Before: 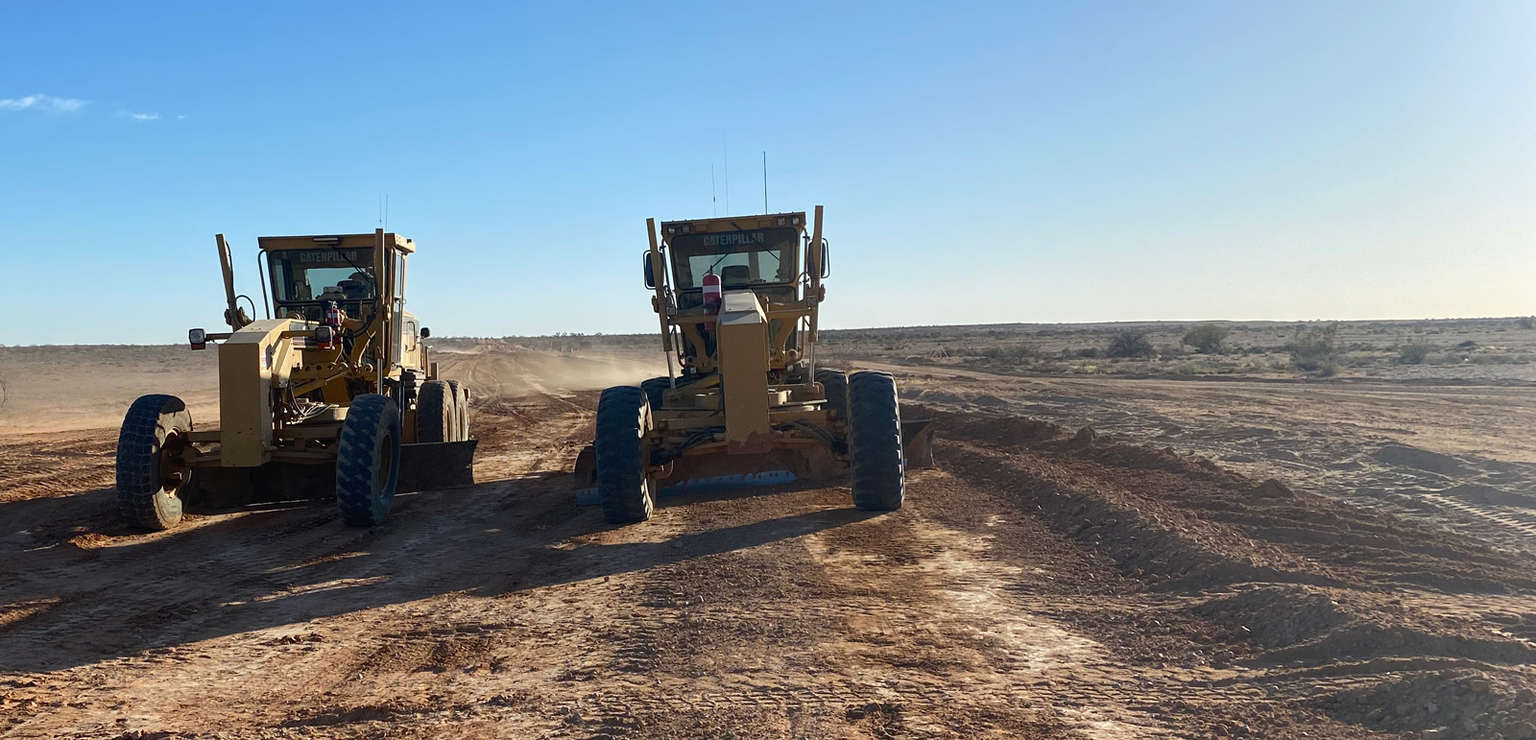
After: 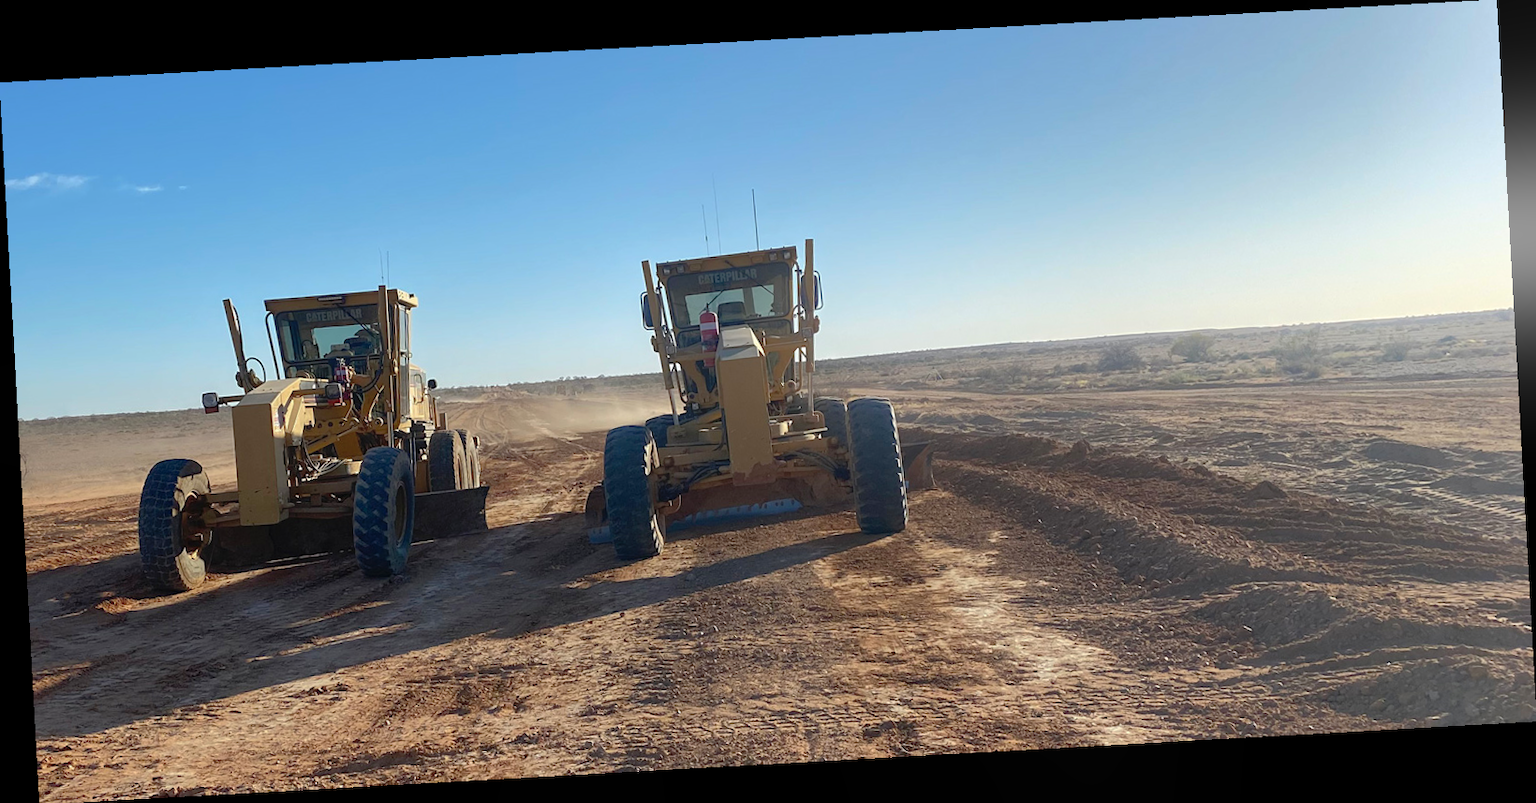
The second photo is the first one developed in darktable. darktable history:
bloom: size 16%, threshold 98%, strength 20%
rotate and perspective: rotation -3.18°, automatic cropping off
shadows and highlights: on, module defaults
